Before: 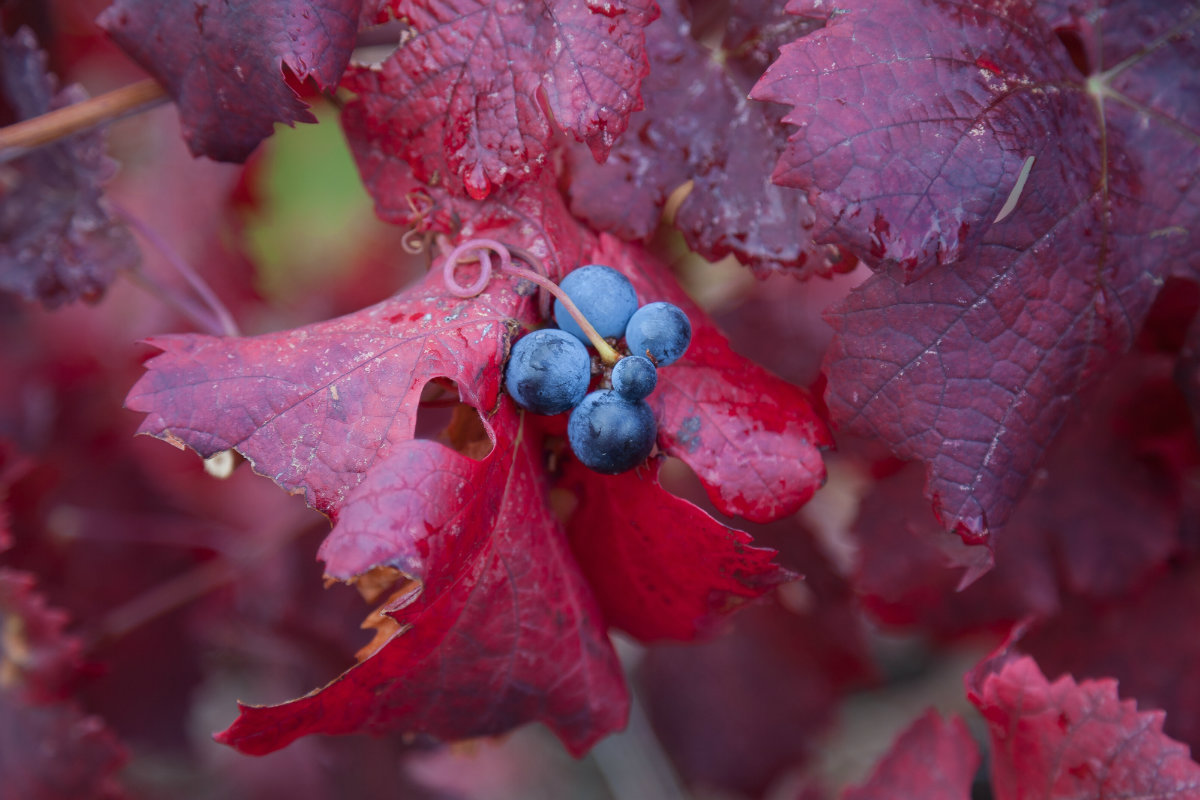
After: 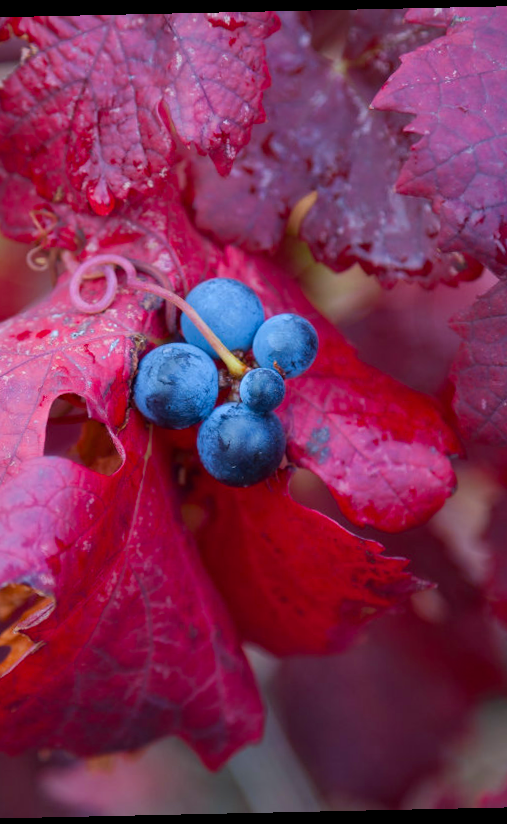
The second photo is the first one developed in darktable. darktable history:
crop: left 31.229%, right 27.105%
rotate and perspective: rotation -1.24°, automatic cropping off
color balance rgb: perceptual saturation grading › global saturation 25%, global vibrance 20%
